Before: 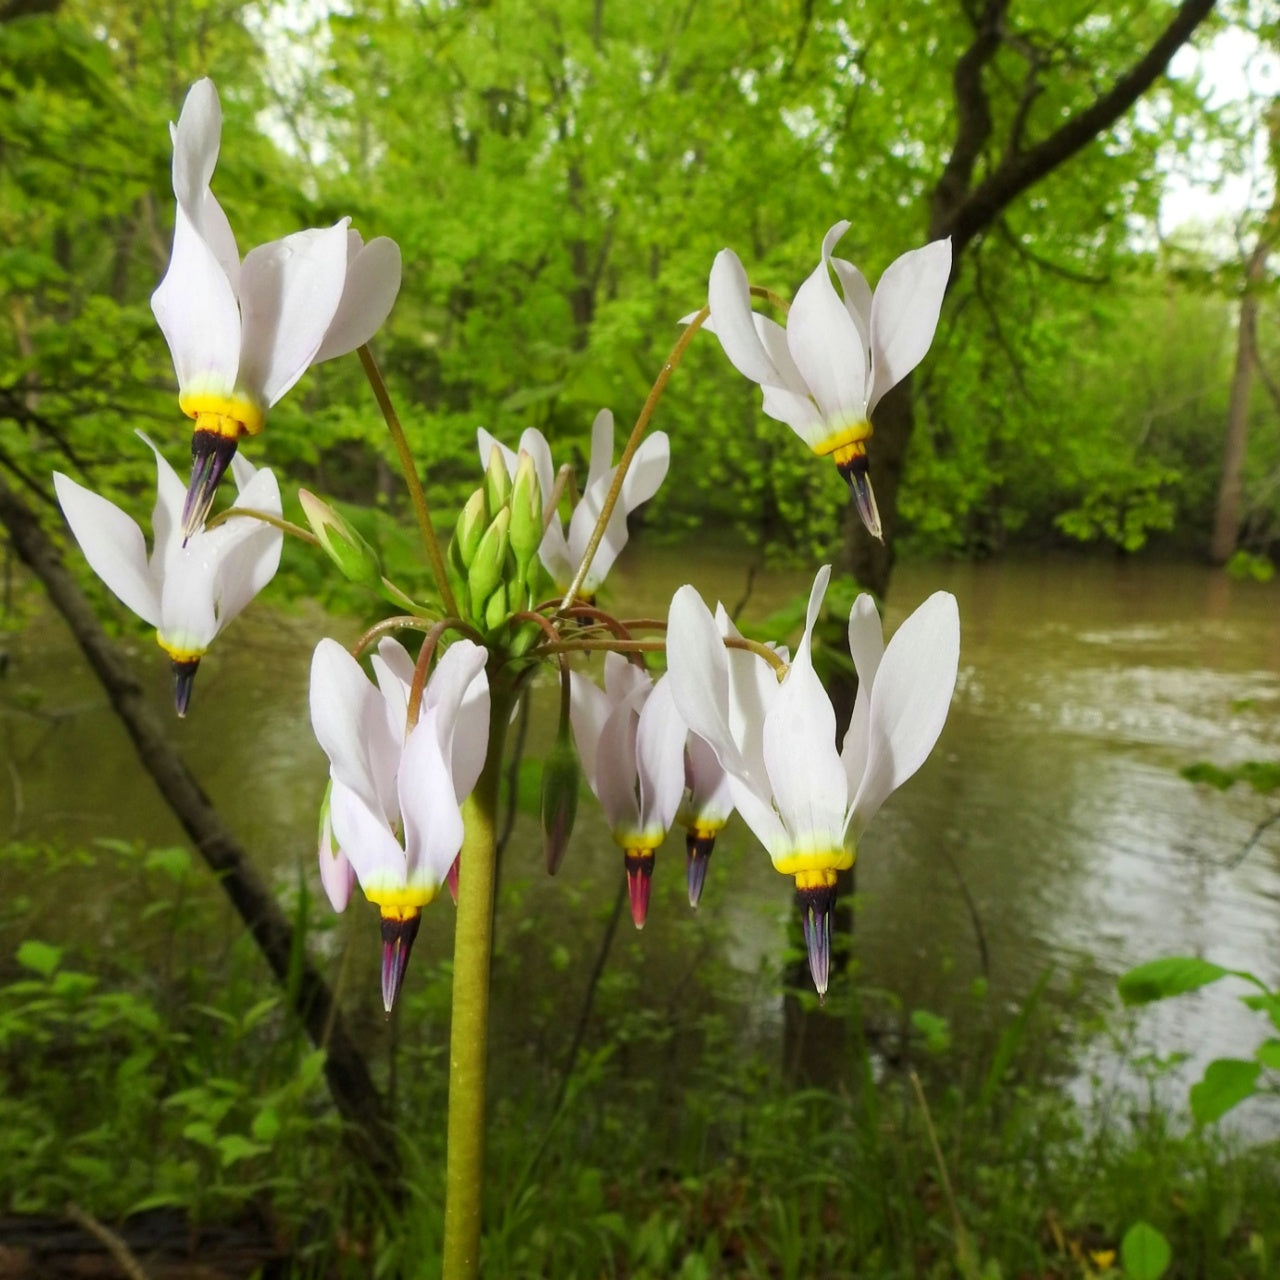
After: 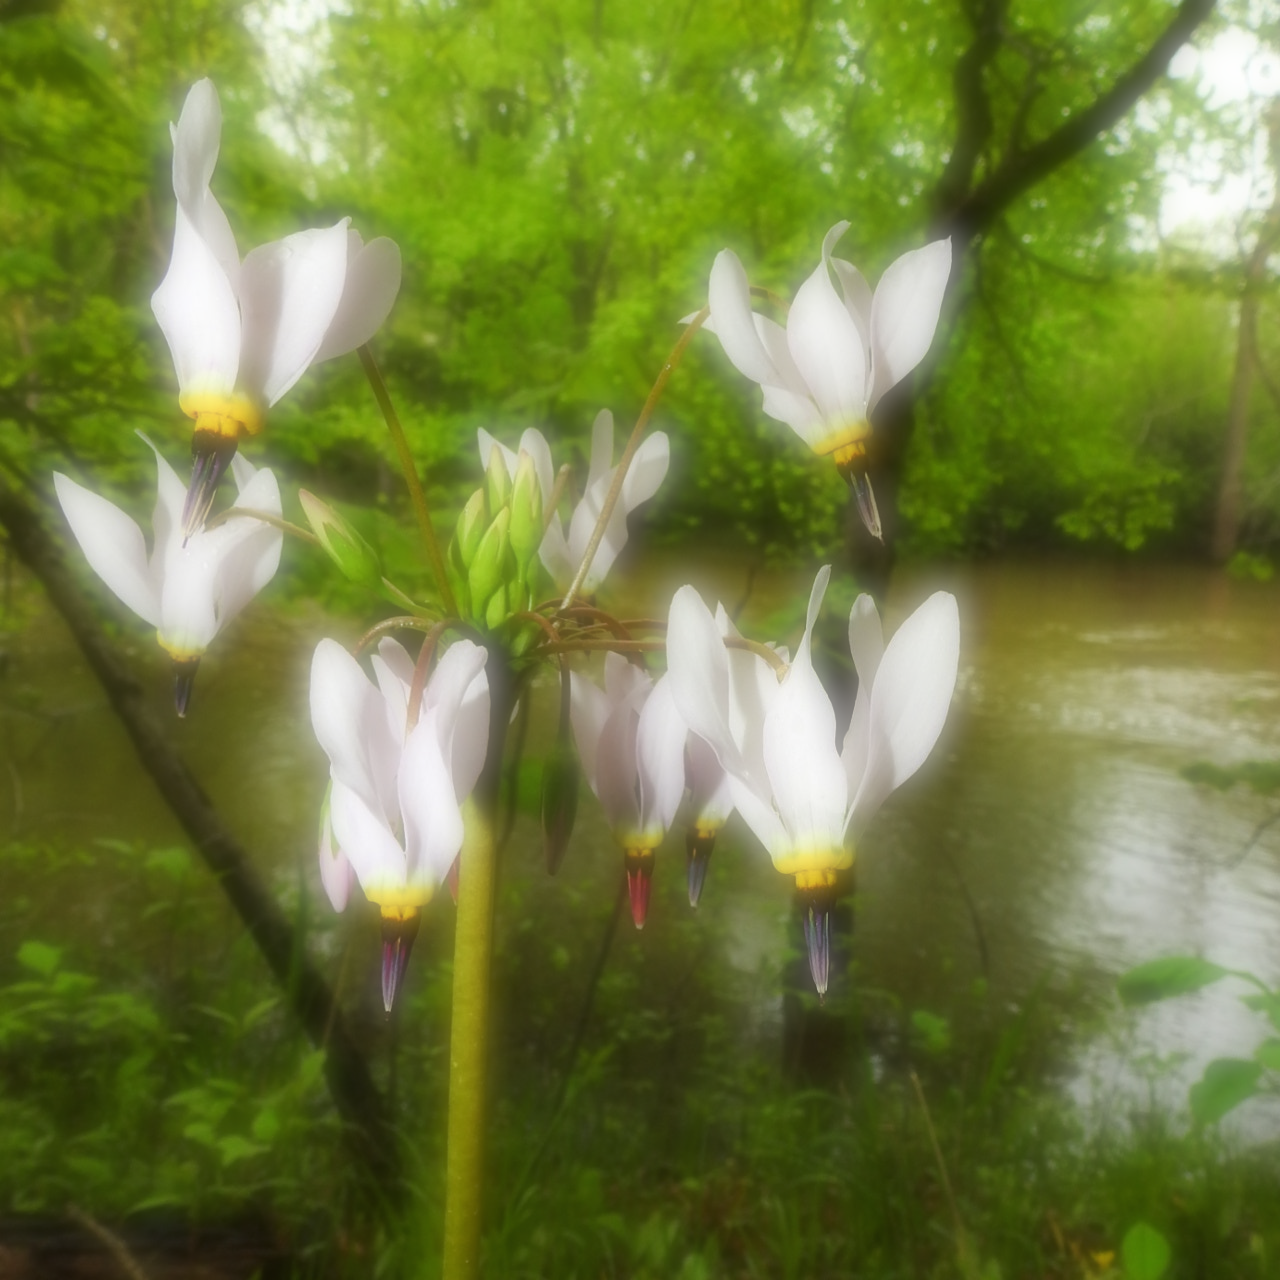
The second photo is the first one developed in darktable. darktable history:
soften: on, module defaults
